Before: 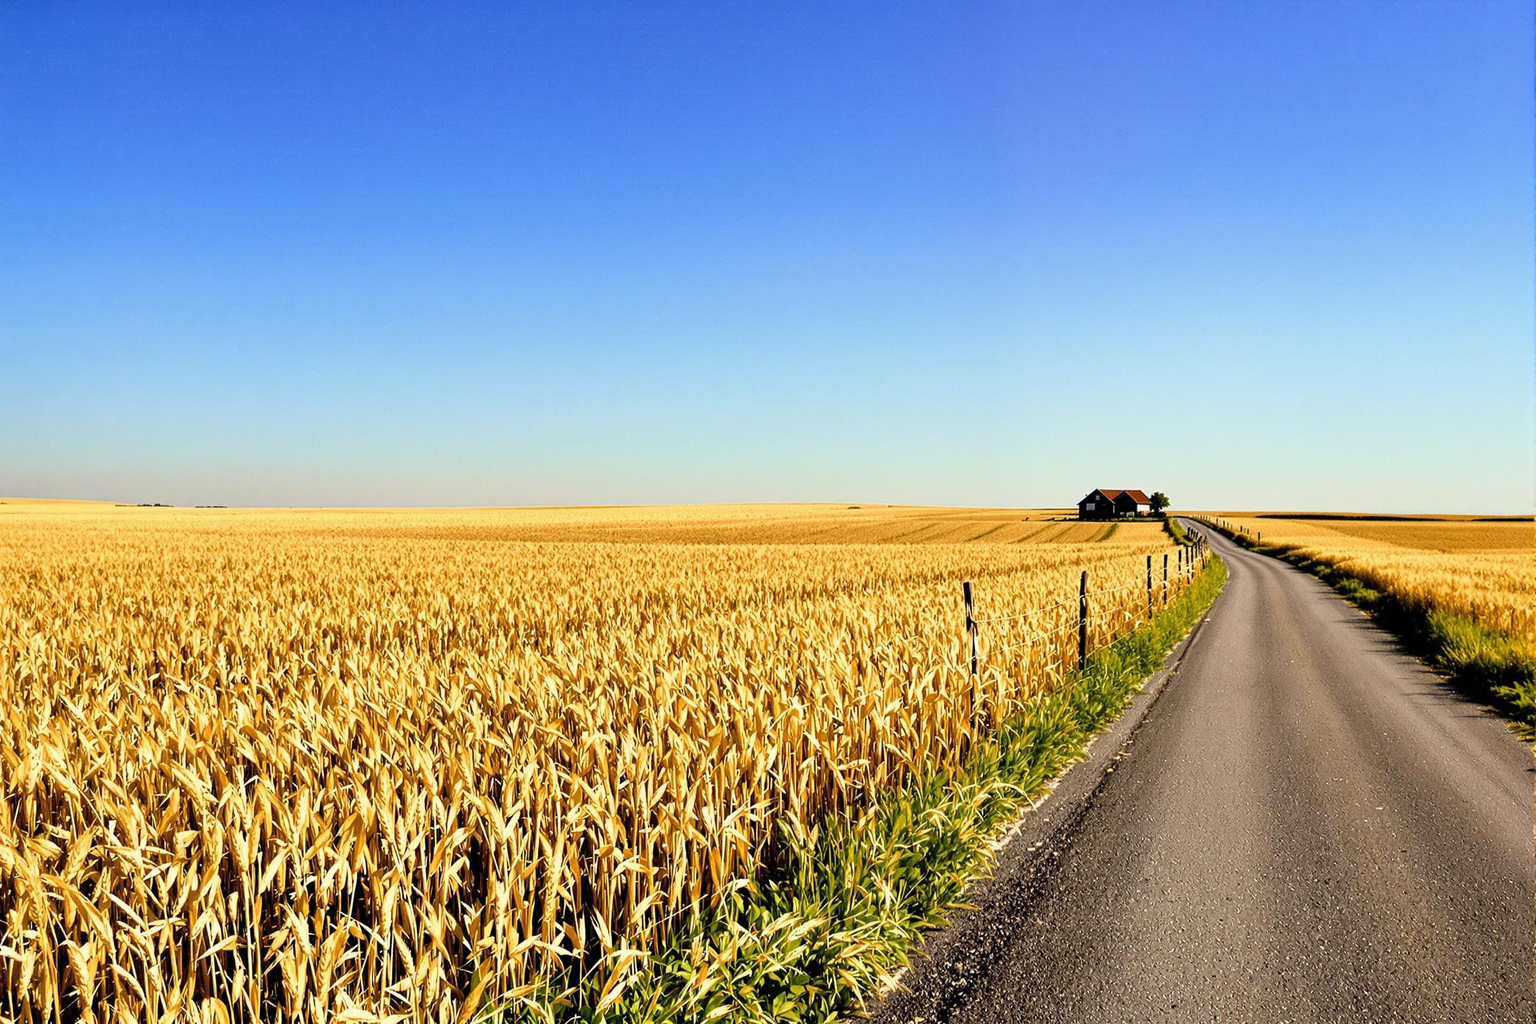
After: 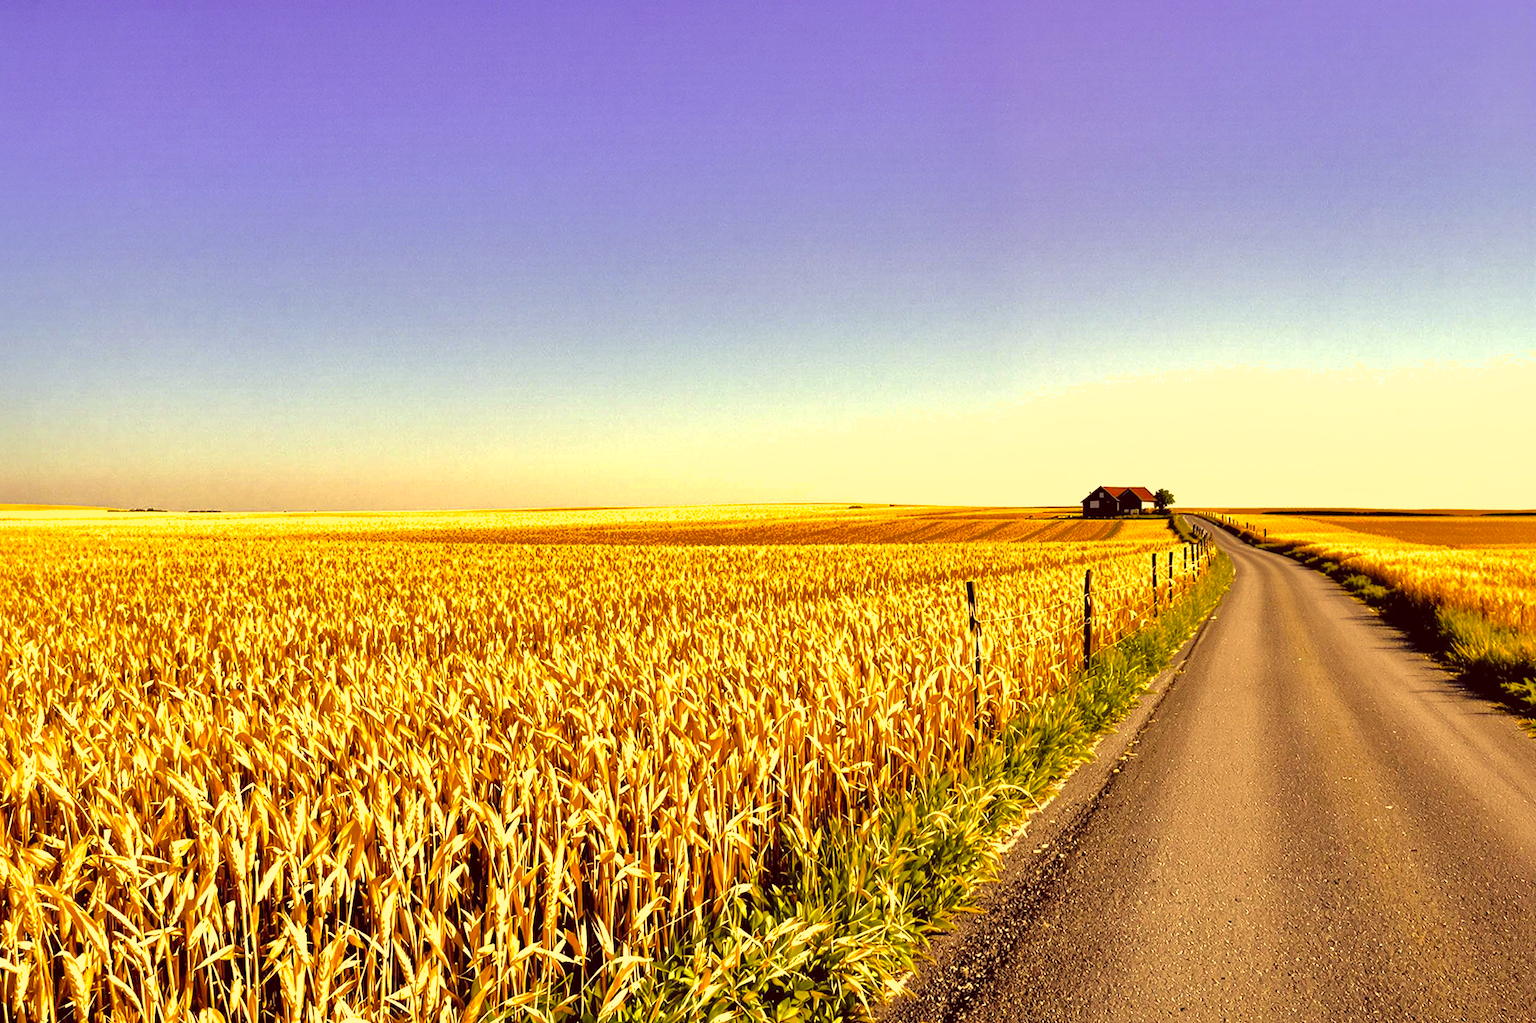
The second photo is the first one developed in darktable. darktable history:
rotate and perspective: rotation -0.45°, automatic cropping original format, crop left 0.008, crop right 0.992, crop top 0.012, crop bottom 0.988
color correction: highlights a* 10.12, highlights b* 39.04, shadows a* 14.62, shadows b* 3.37
shadows and highlights: shadows 40, highlights -60
exposure: black level correction 0, exposure 0.5 EV, compensate exposure bias true, compensate highlight preservation false
